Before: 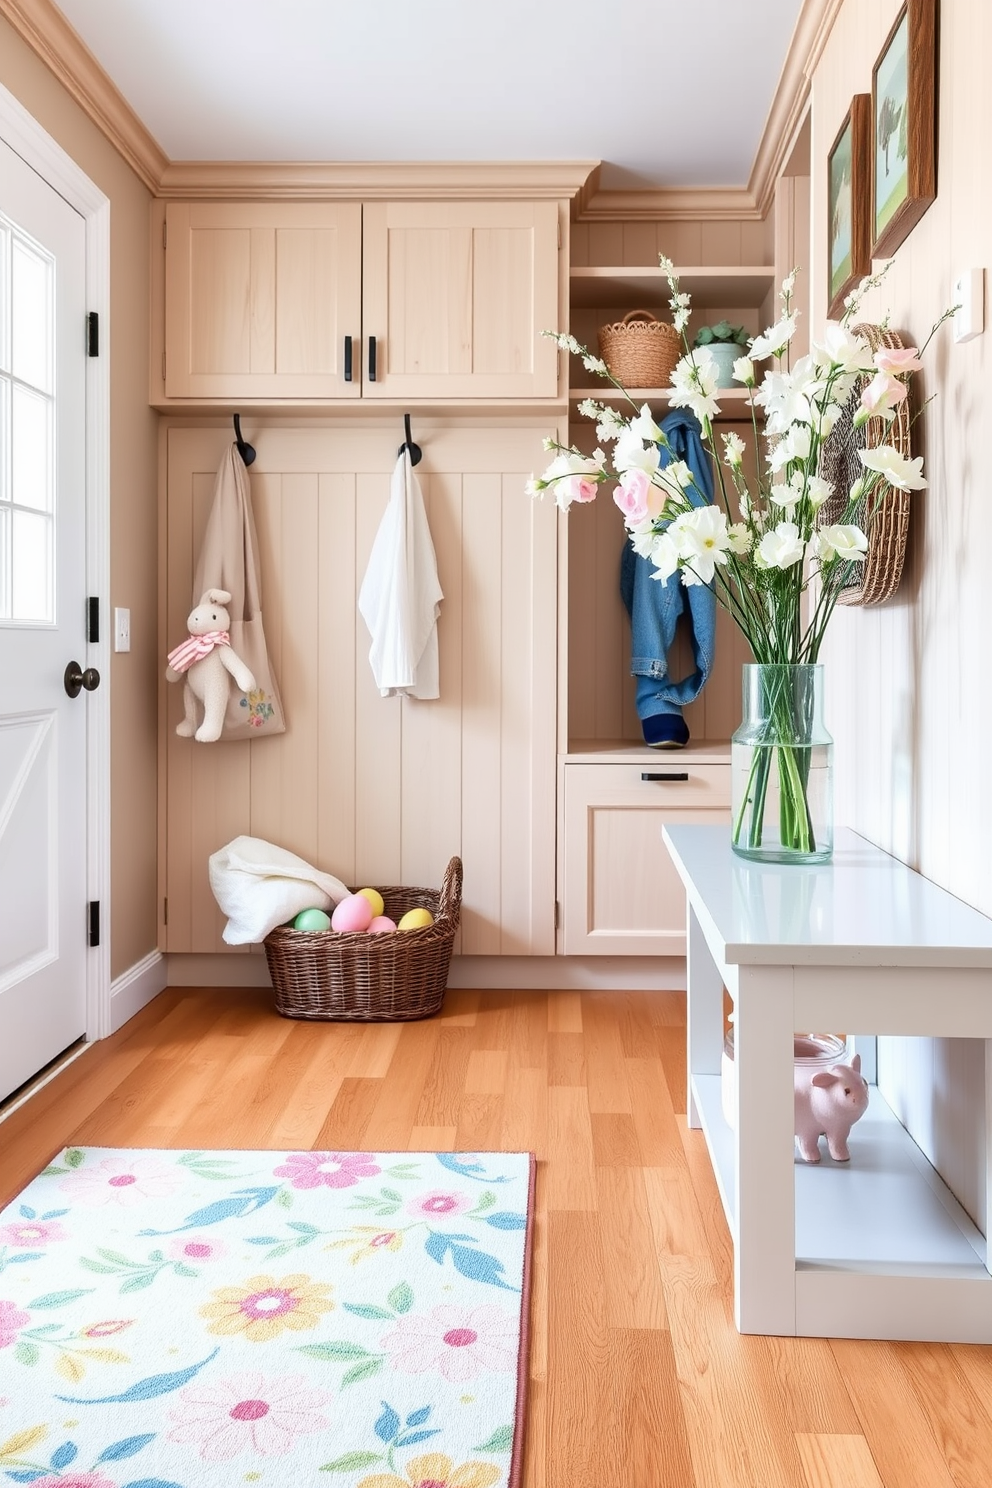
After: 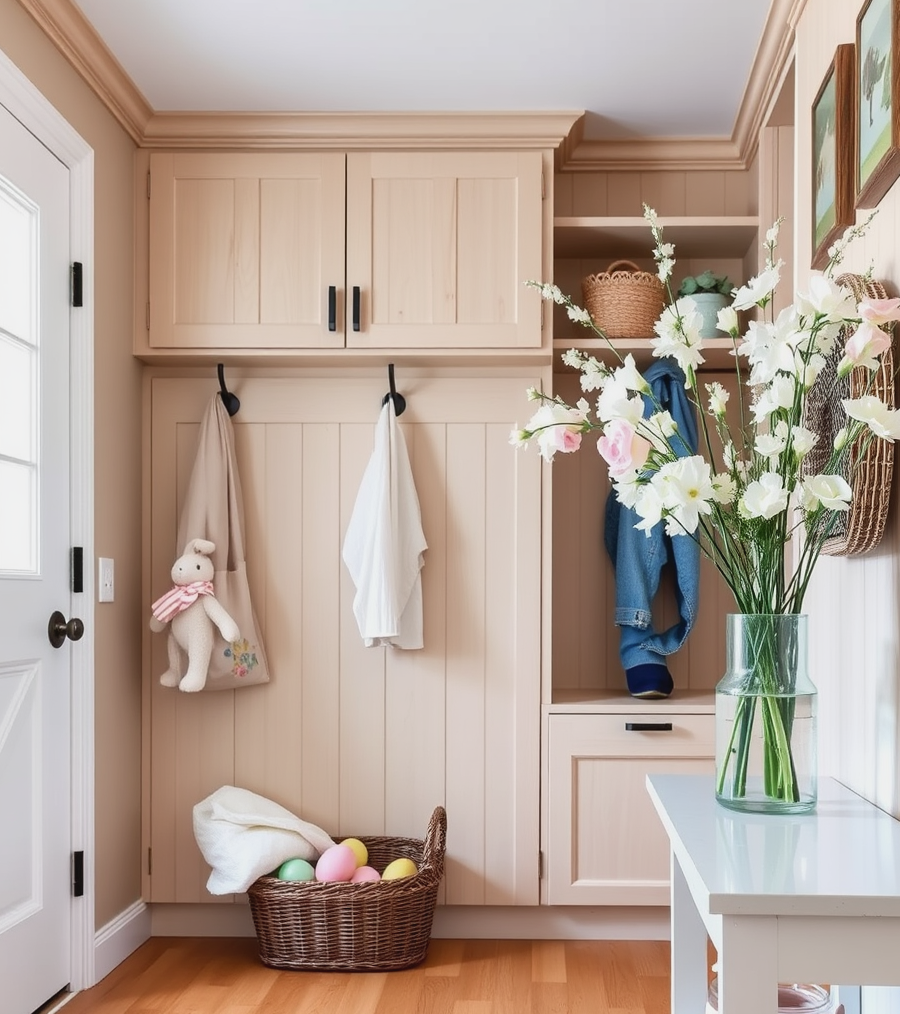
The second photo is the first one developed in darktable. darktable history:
contrast brightness saturation: contrast -0.083, brightness -0.039, saturation -0.107
crop: left 1.62%, top 3.419%, right 7.626%, bottom 28.434%
